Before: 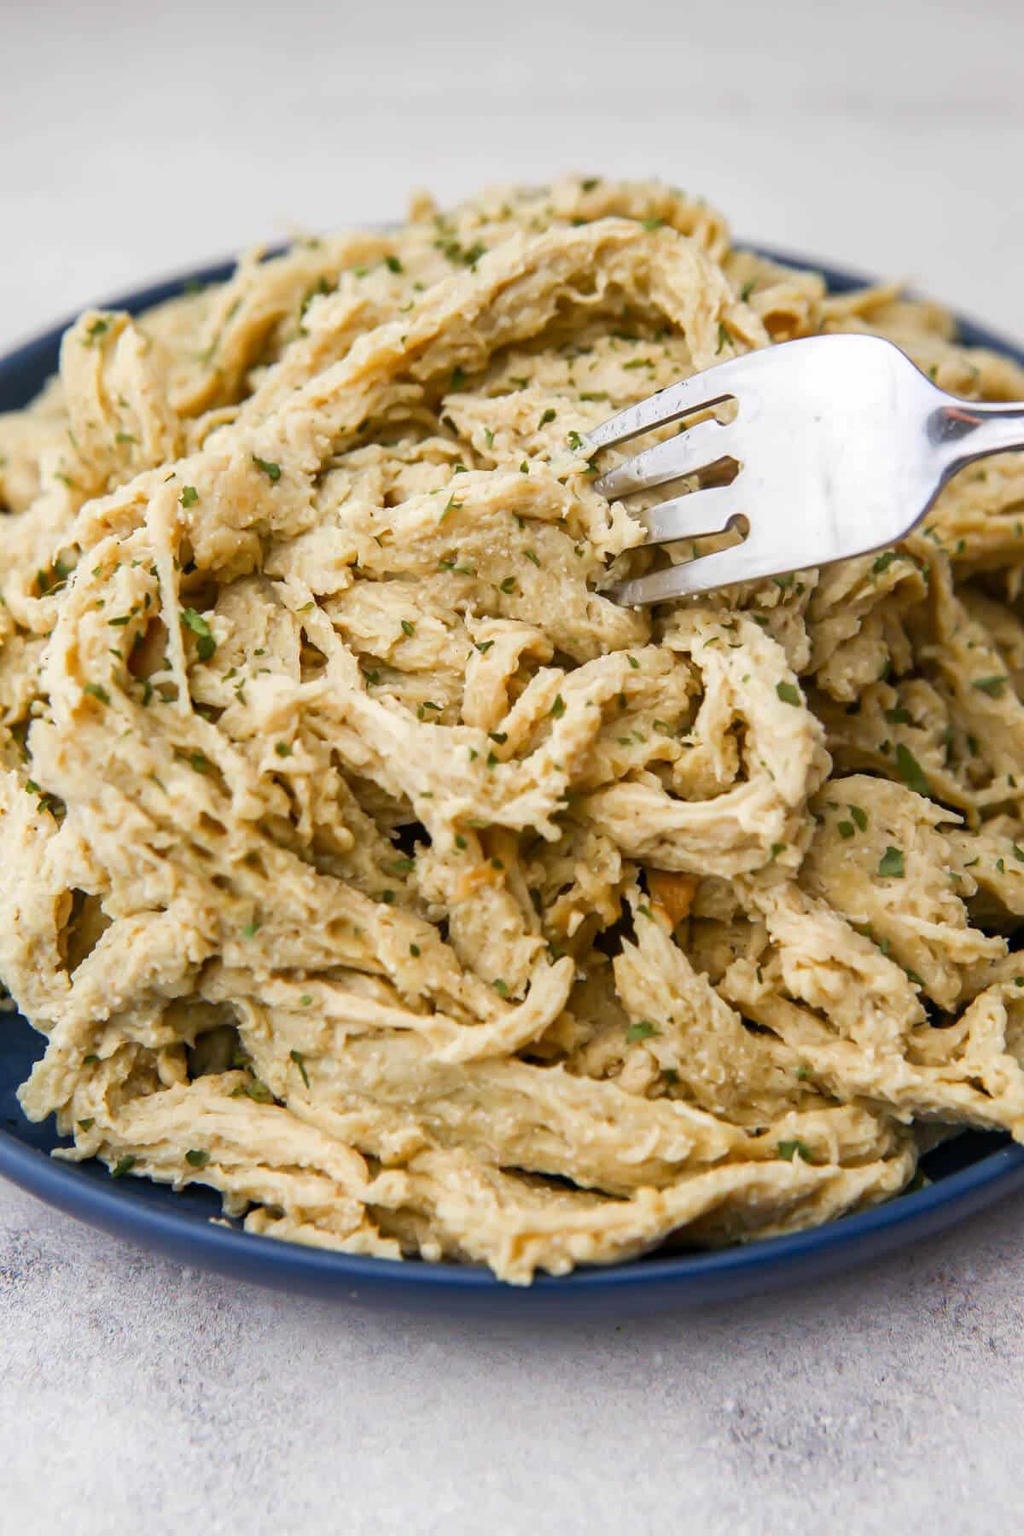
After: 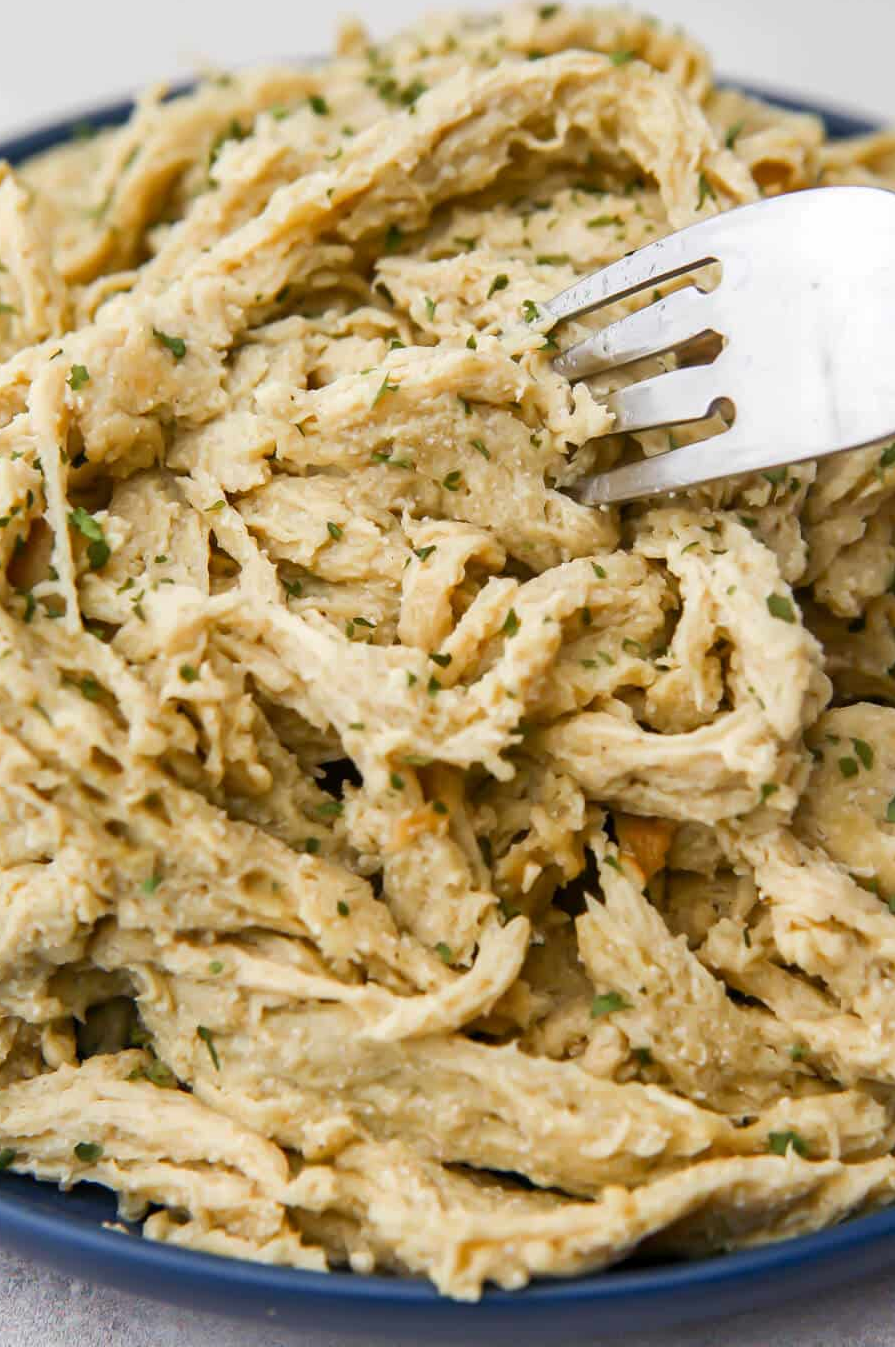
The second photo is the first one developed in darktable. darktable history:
crop and rotate: left 11.918%, top 11.413%, right 13.476%, bottom 13.717%
